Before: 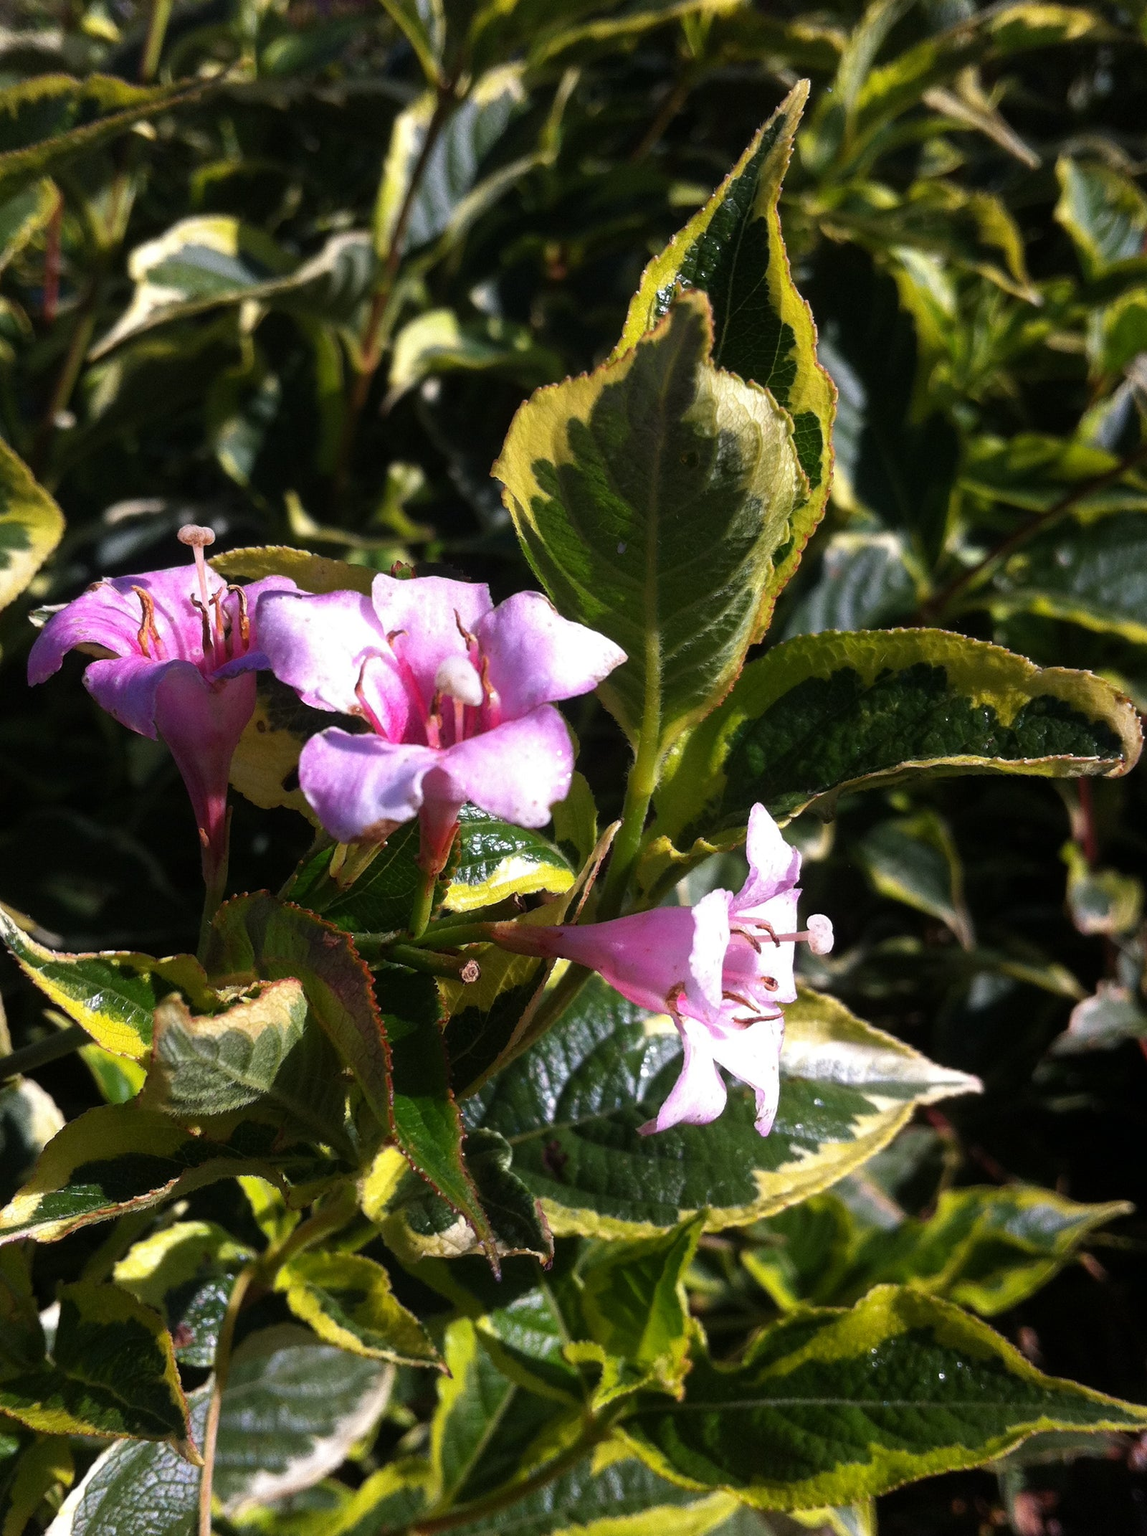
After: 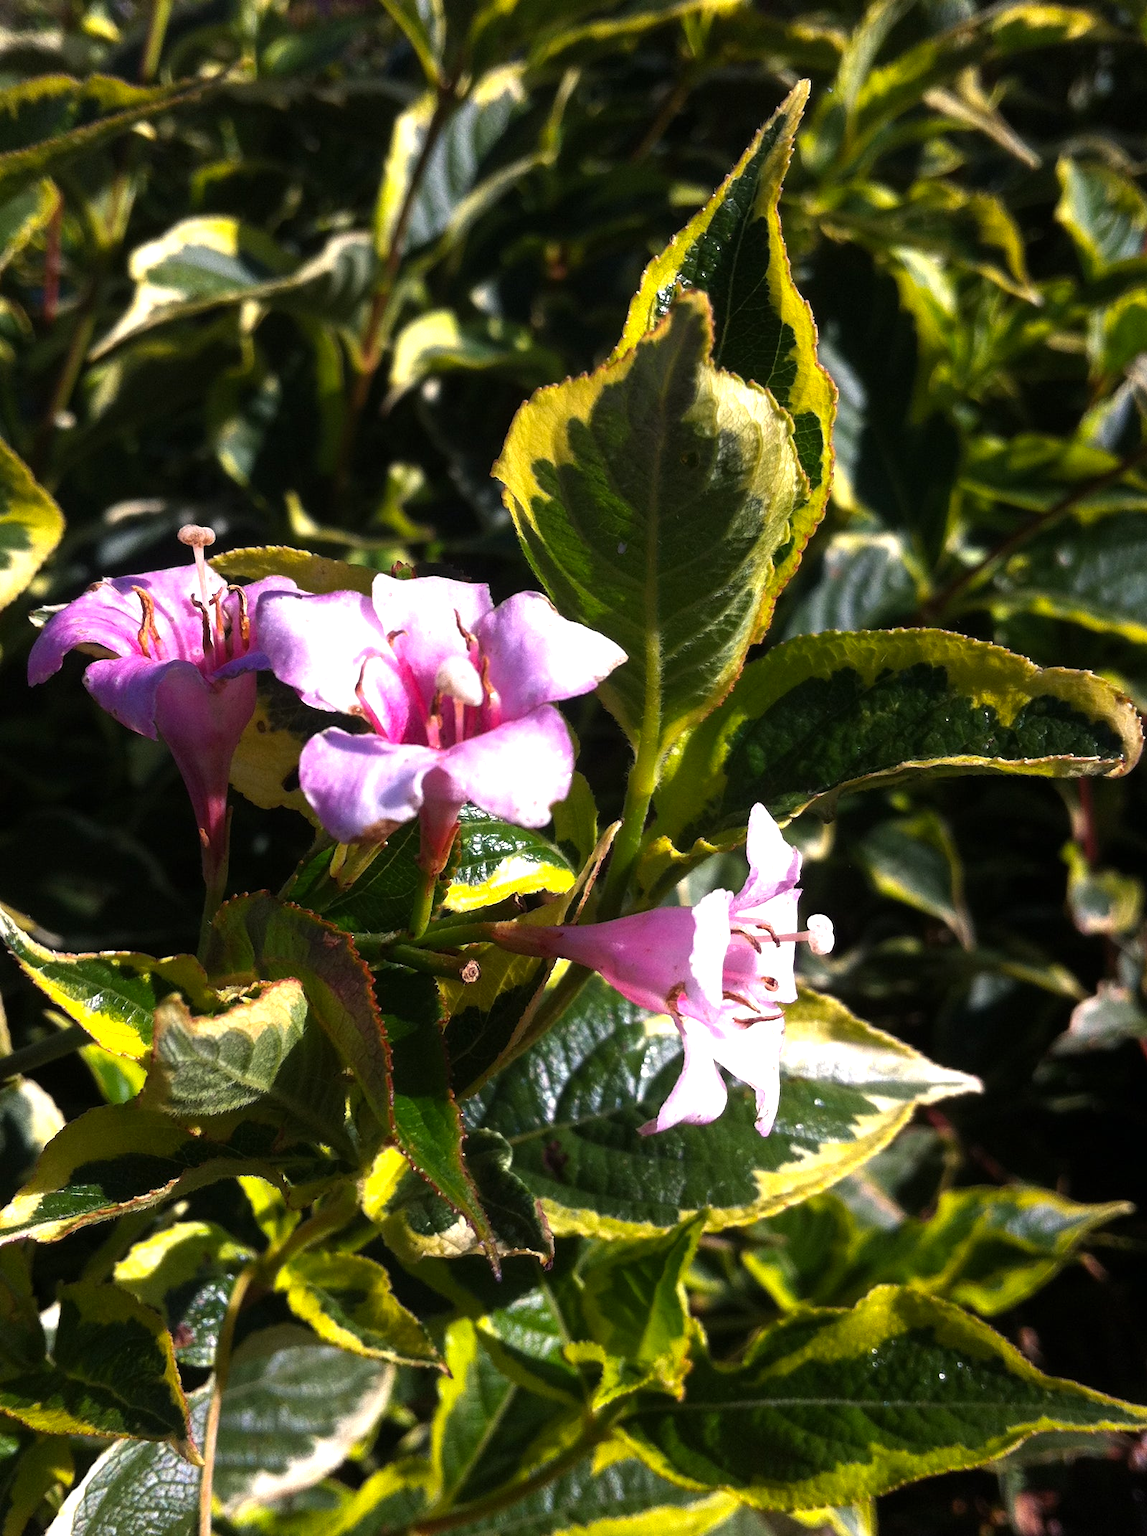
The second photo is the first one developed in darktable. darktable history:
color balance rgb: shadows lift › hue 87.52°, highlights gain › luminance 6.087%, highlights gain › chroma 2.625%, highlights gain › hue 88.38°, perceptual saturation grading › global saturation 0.549%, perceptual brilliance grading › highlights 11.491%, global vibrance 20%
